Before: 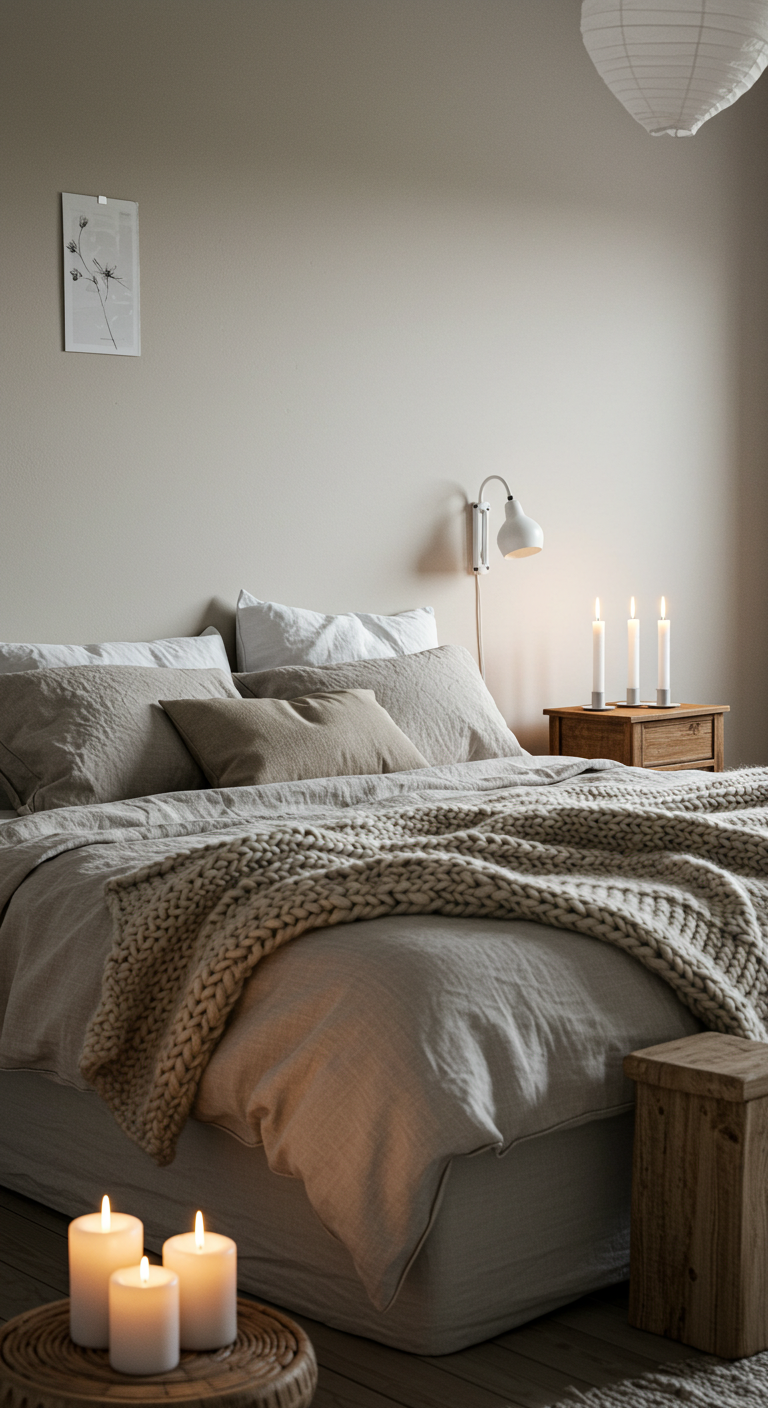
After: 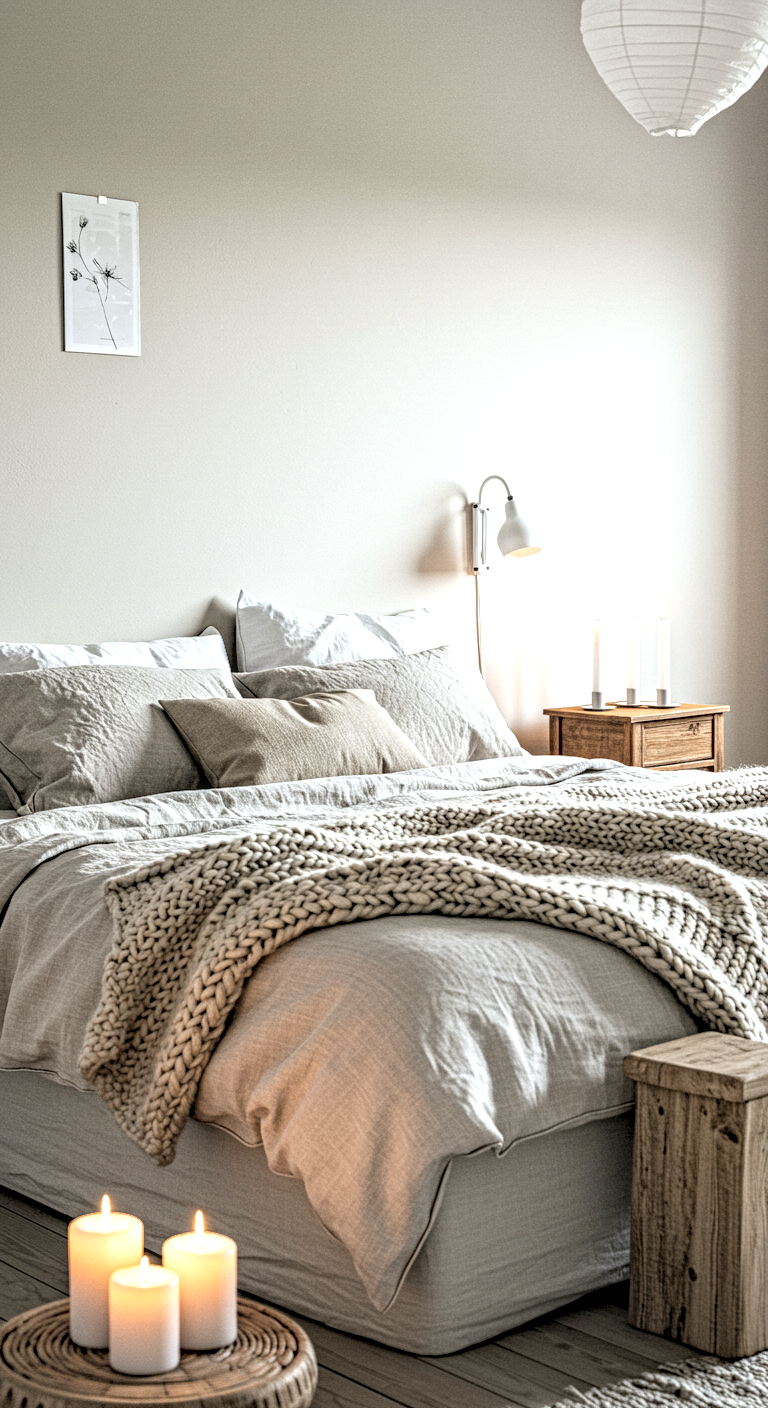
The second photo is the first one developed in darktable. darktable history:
contrast equalizer: octaves 7, y [[0.506, 0.531, 0.562, 0.606, 0.638, 0.669], [0.5 ×6], [0.5 ×6], [0 ×6], [0 ×6]]
exposure: black level correction 0, exposure 0.7 EV, compensate exposure bias true, compensate highlight preservation false
local contrast: on, module defaults
contrast brightness saturation: brightness 0.28
white balance: red 0.982, blue 1.018
